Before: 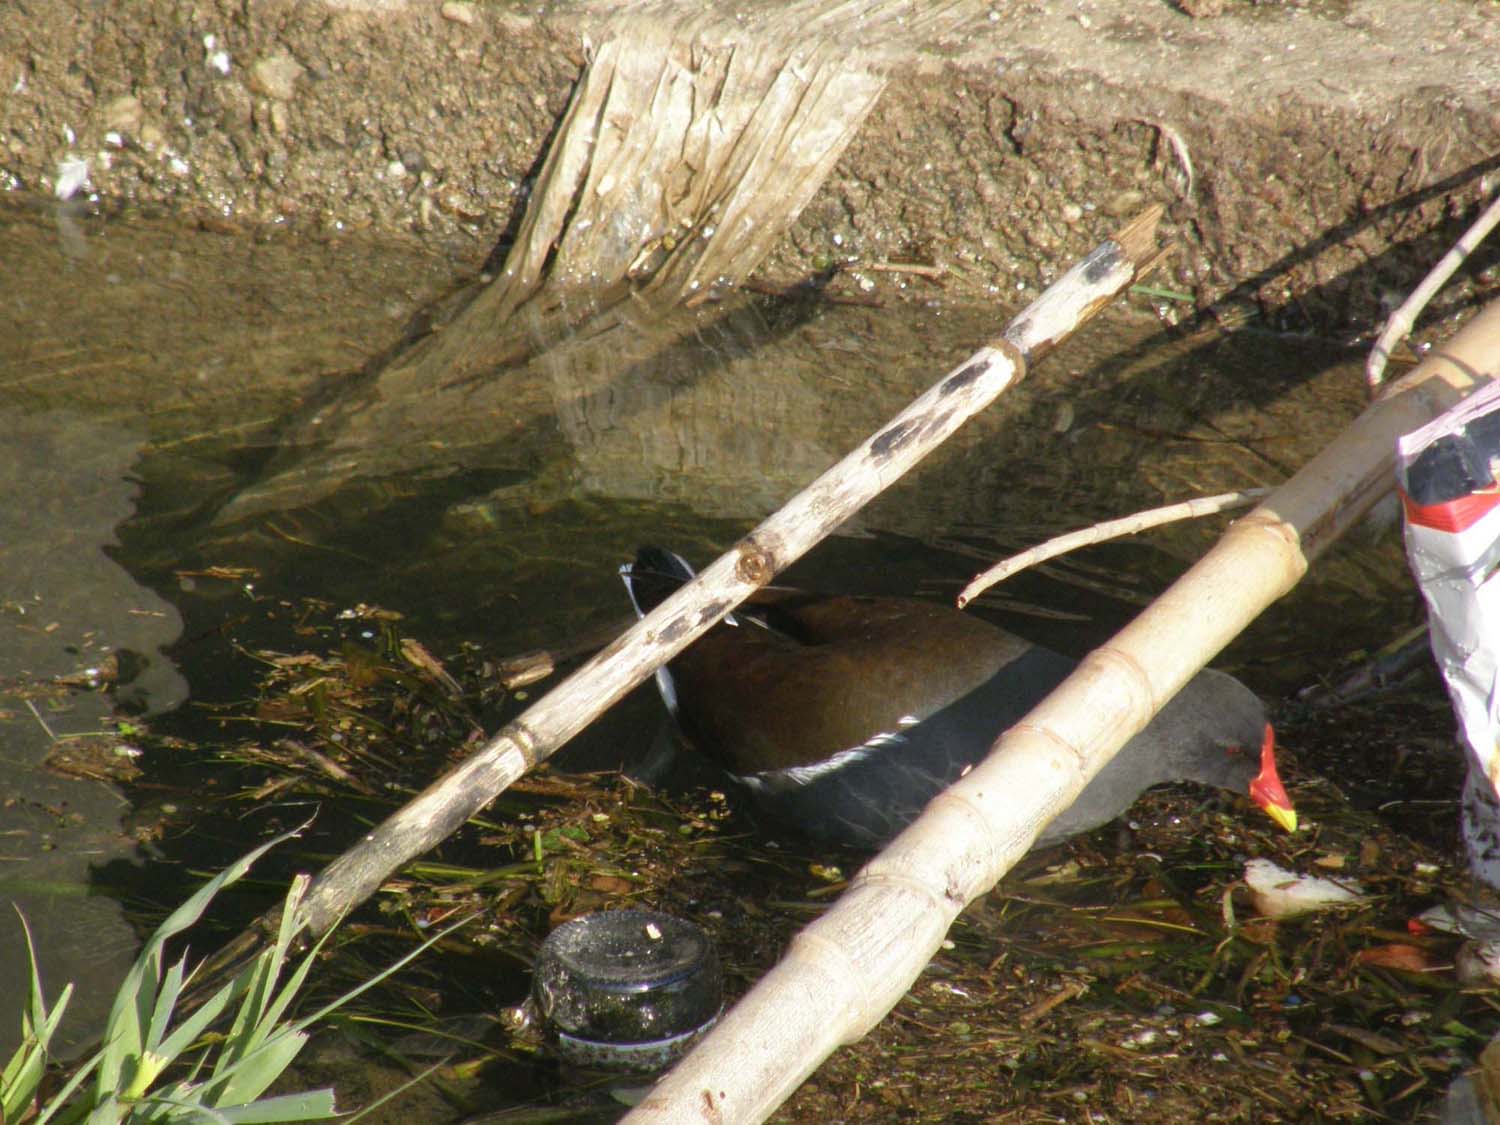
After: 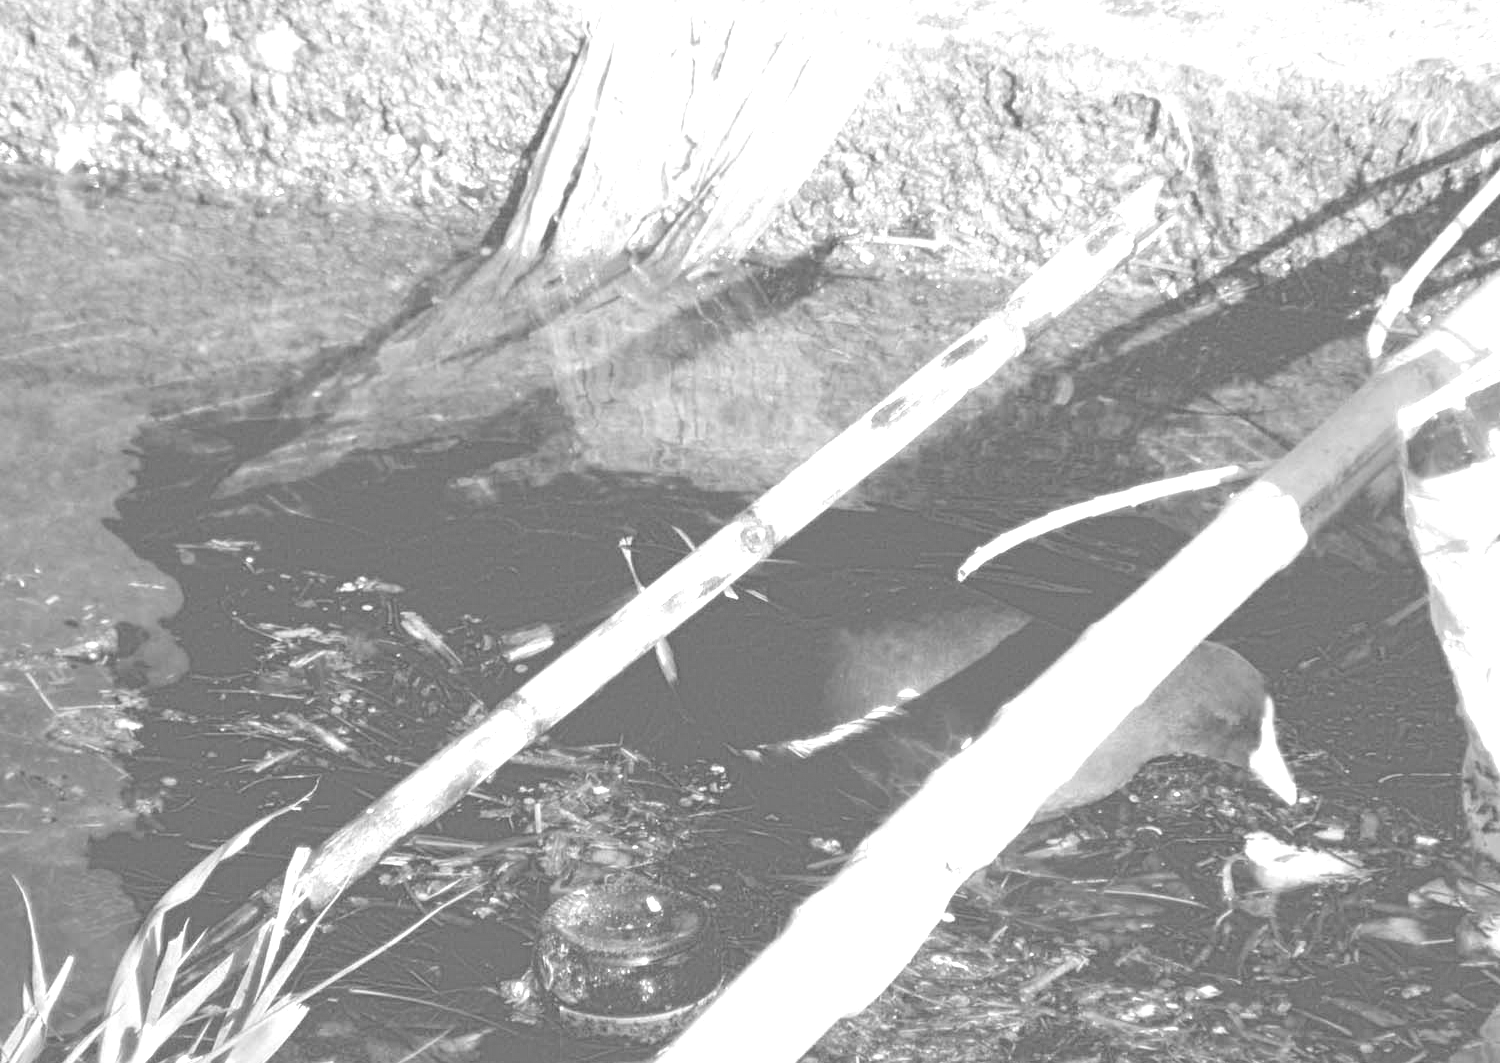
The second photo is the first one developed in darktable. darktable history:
white balance: red 8, blue 8
exposure: compensate exposure bias true, compensate highlight preservation false
highpass: sharpness 5.84%, contrast boost 8.44%
crop and rotate: top 2.479%, bottom 3.018%
